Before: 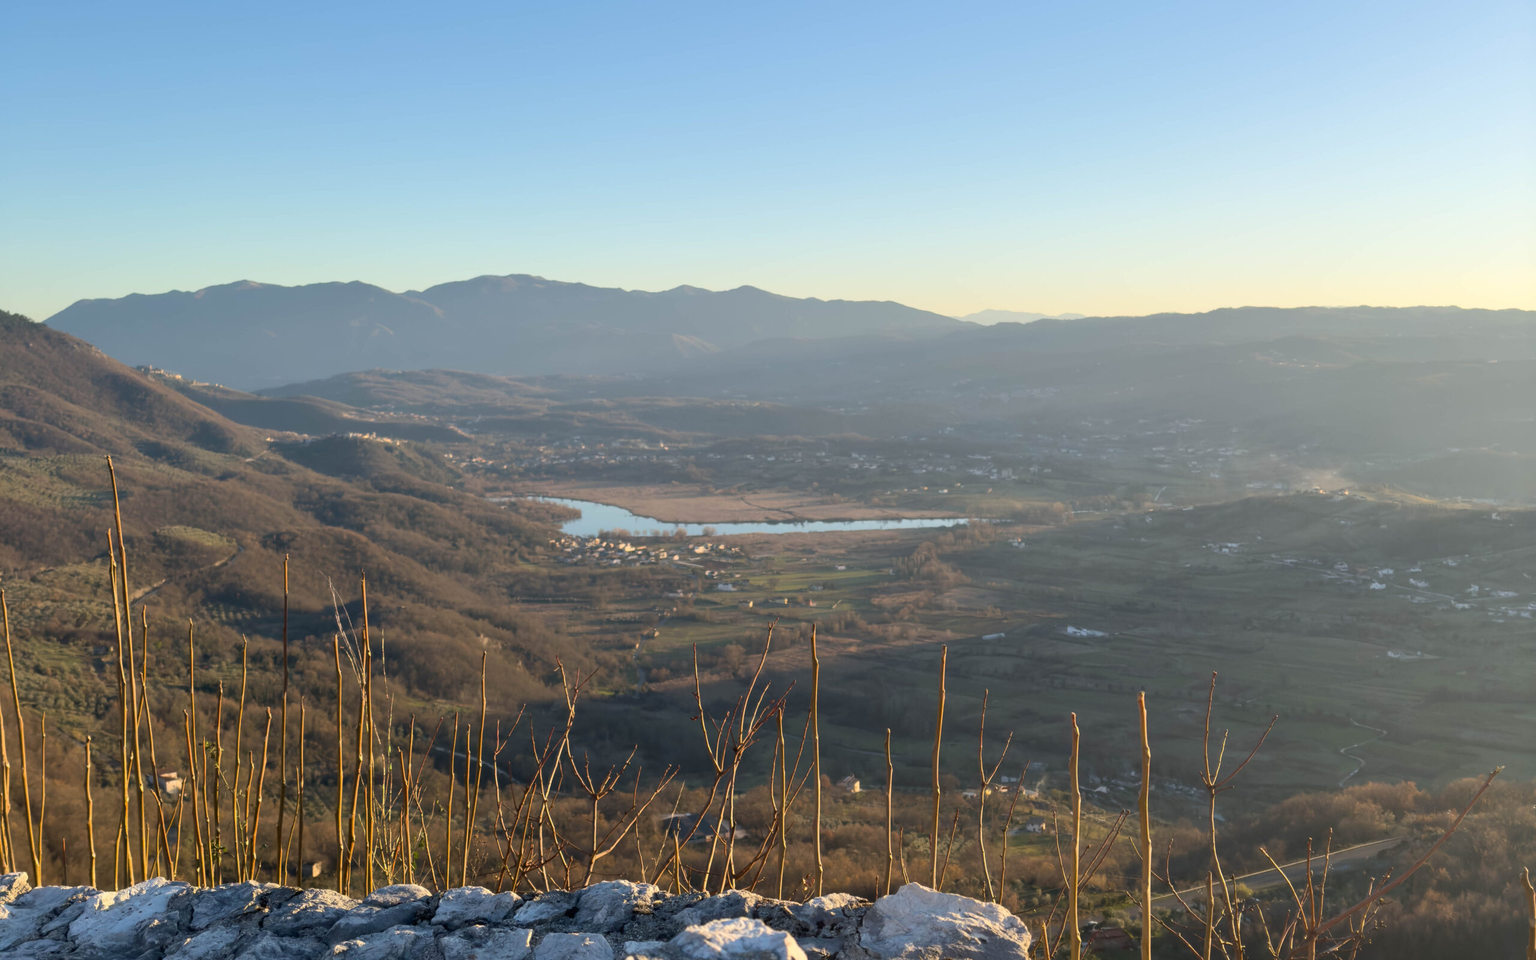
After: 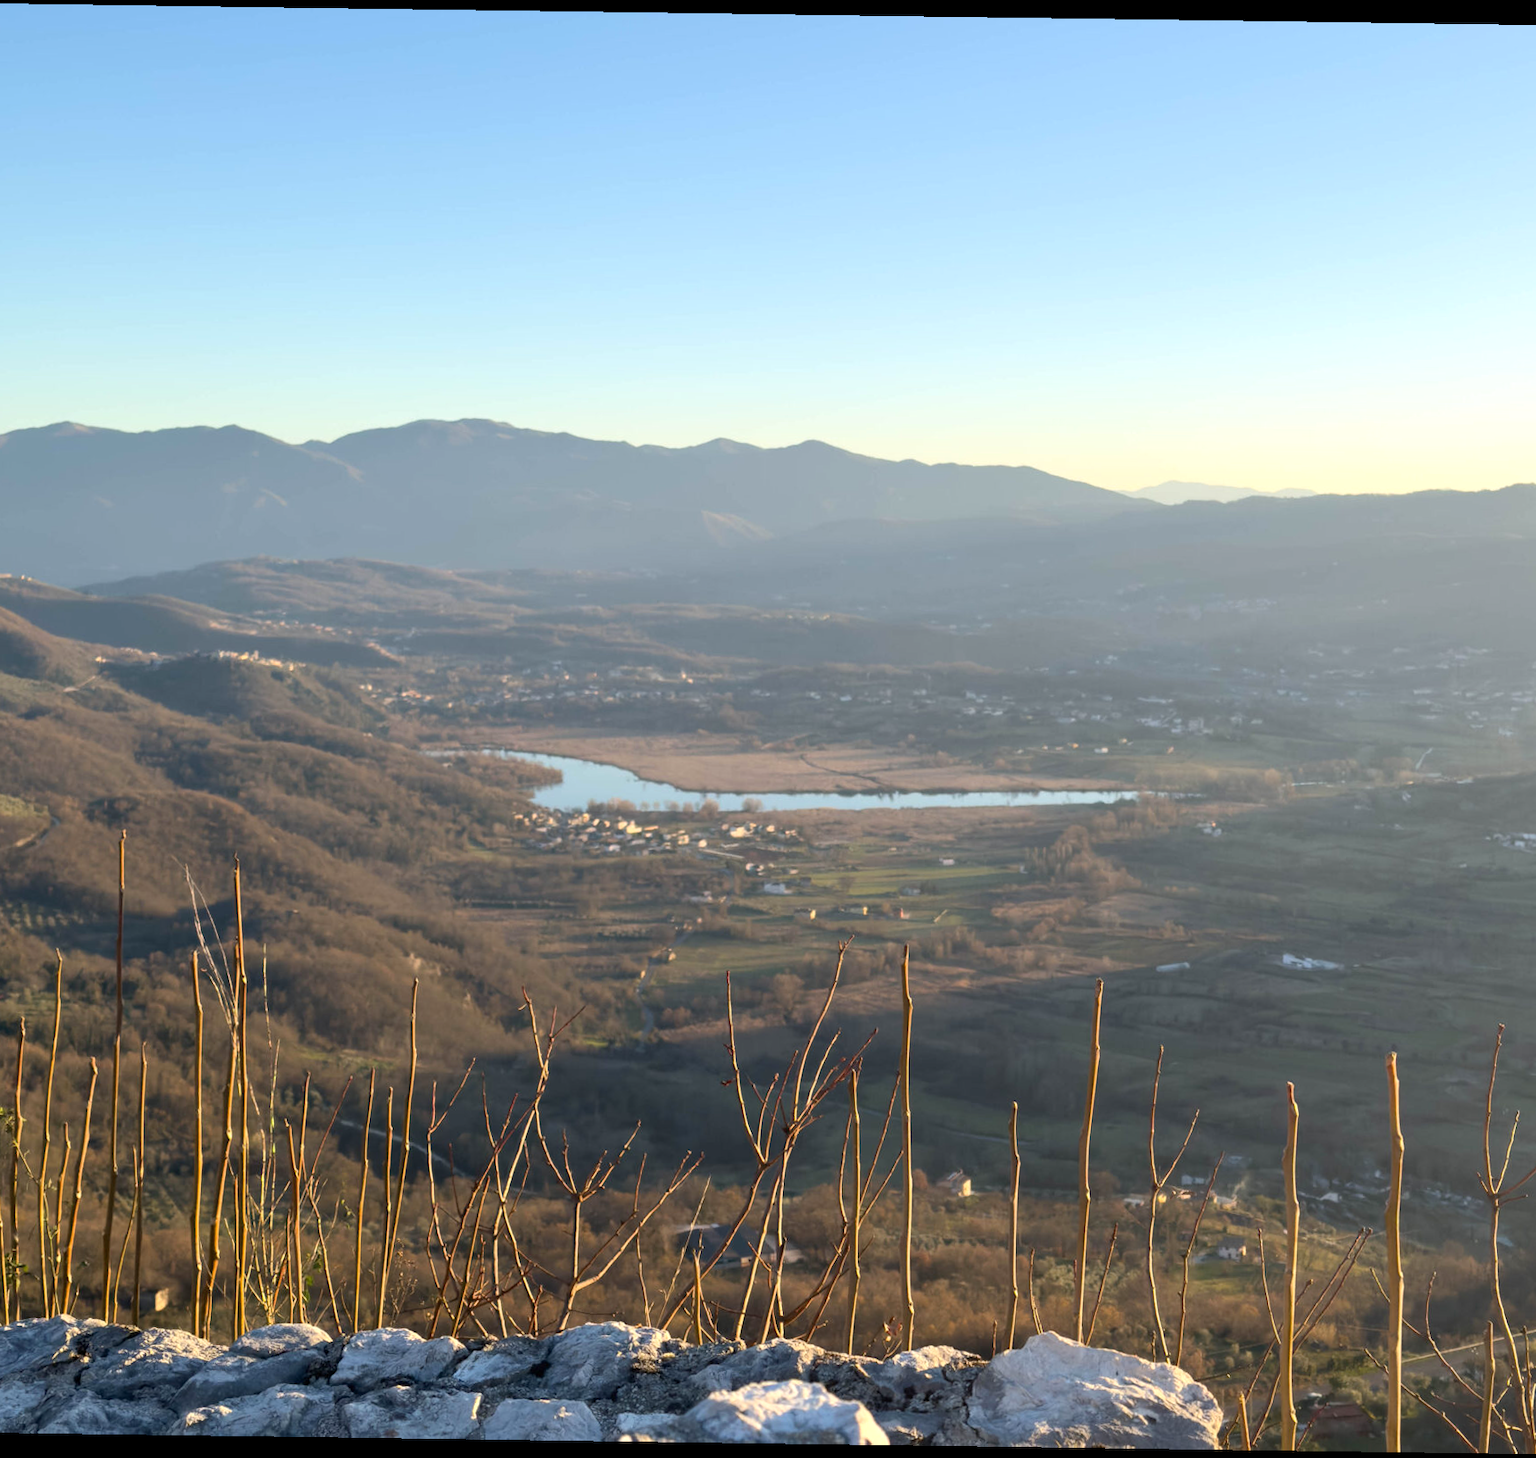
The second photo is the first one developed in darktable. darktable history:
crop and rotate: left 13.537%, right 19.796%
exposure: exposure 0.3 EV, compensate highlight preservation false
rotate and perspective: rotation 0.8°, automatic cropping off
